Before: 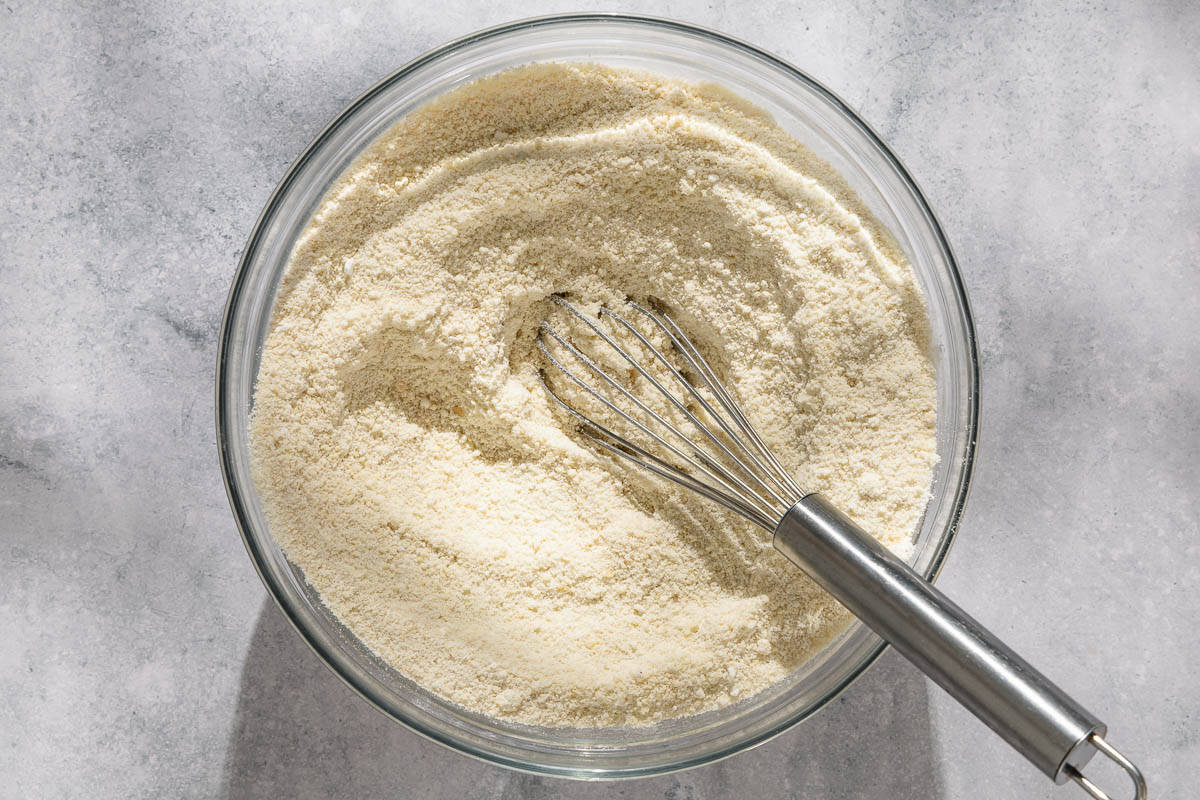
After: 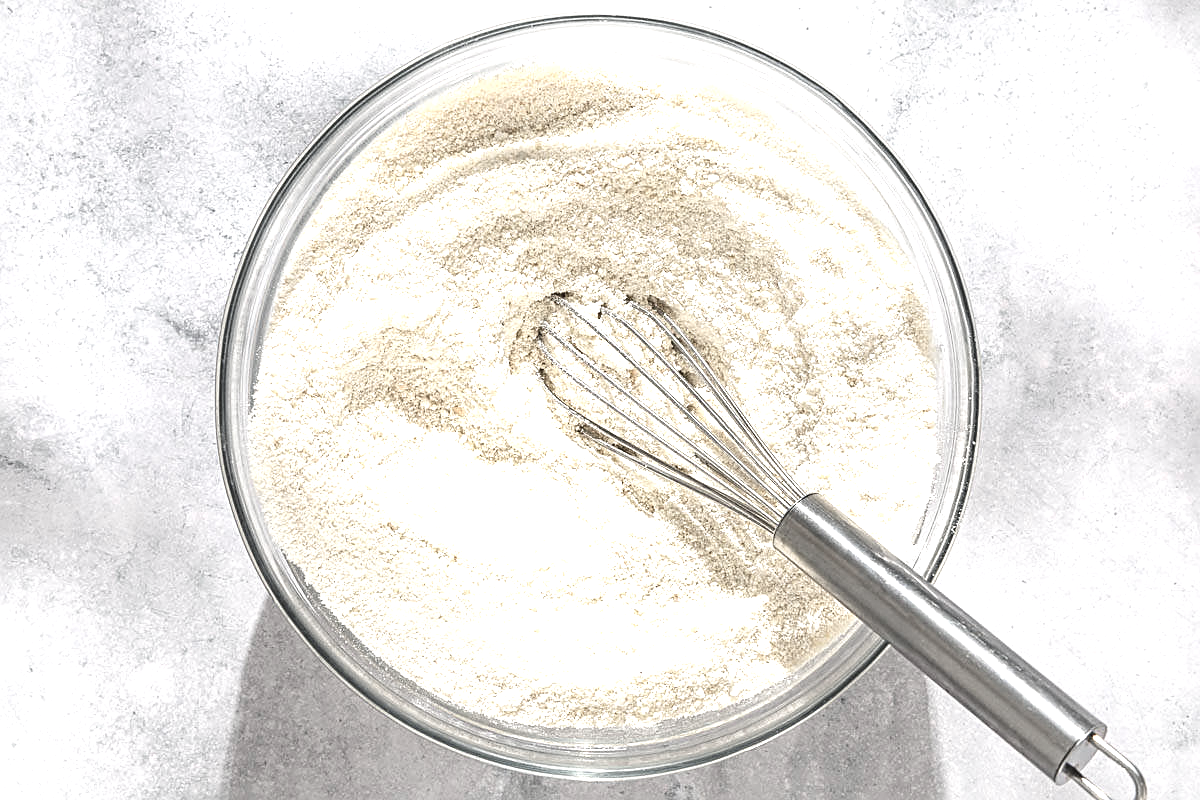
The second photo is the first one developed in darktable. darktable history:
contrast brightness saturation: contrast -0.095, saturation -0.095
color zones: curves: ch0 [(0, 0.6) (0.129, 0.585) (0.193, 0.596) (0.429, 0.5) (0.571, 0.5) (0.714, 0.5) (0.857, 0.5) (1, 0.6)]; ch1 [(0, 0.453) (0.112, 0.245) (0.213, 0.252) (0.429, 0.233) (0.571, 0.231) (0.683, 0.242) (0.857, 0.296) (1, 0.453)]
sharpen: on, module defaults
exposure: black level correction -0.002, exposure 1.108 EV, compensate exposure bias true, compensate highlight preservation false
